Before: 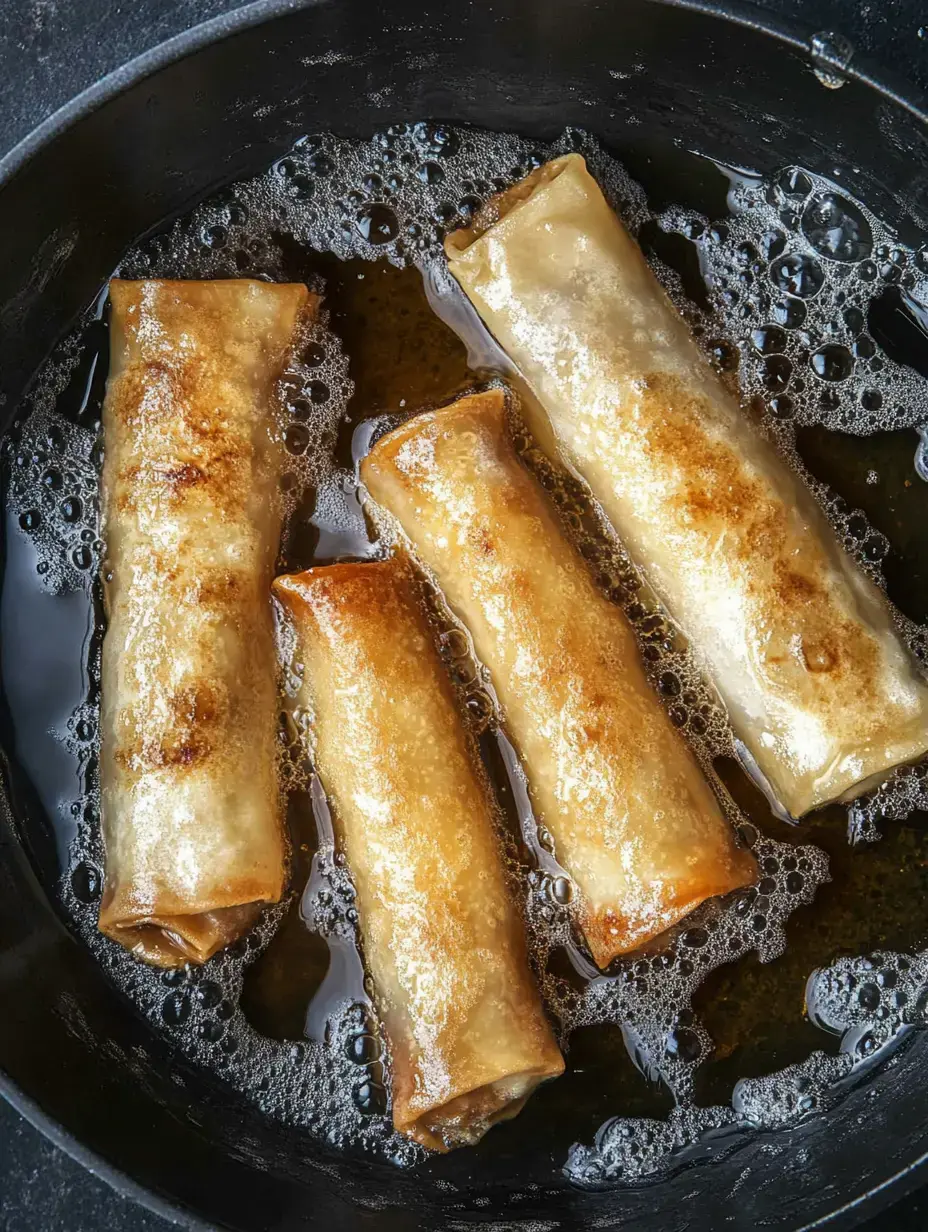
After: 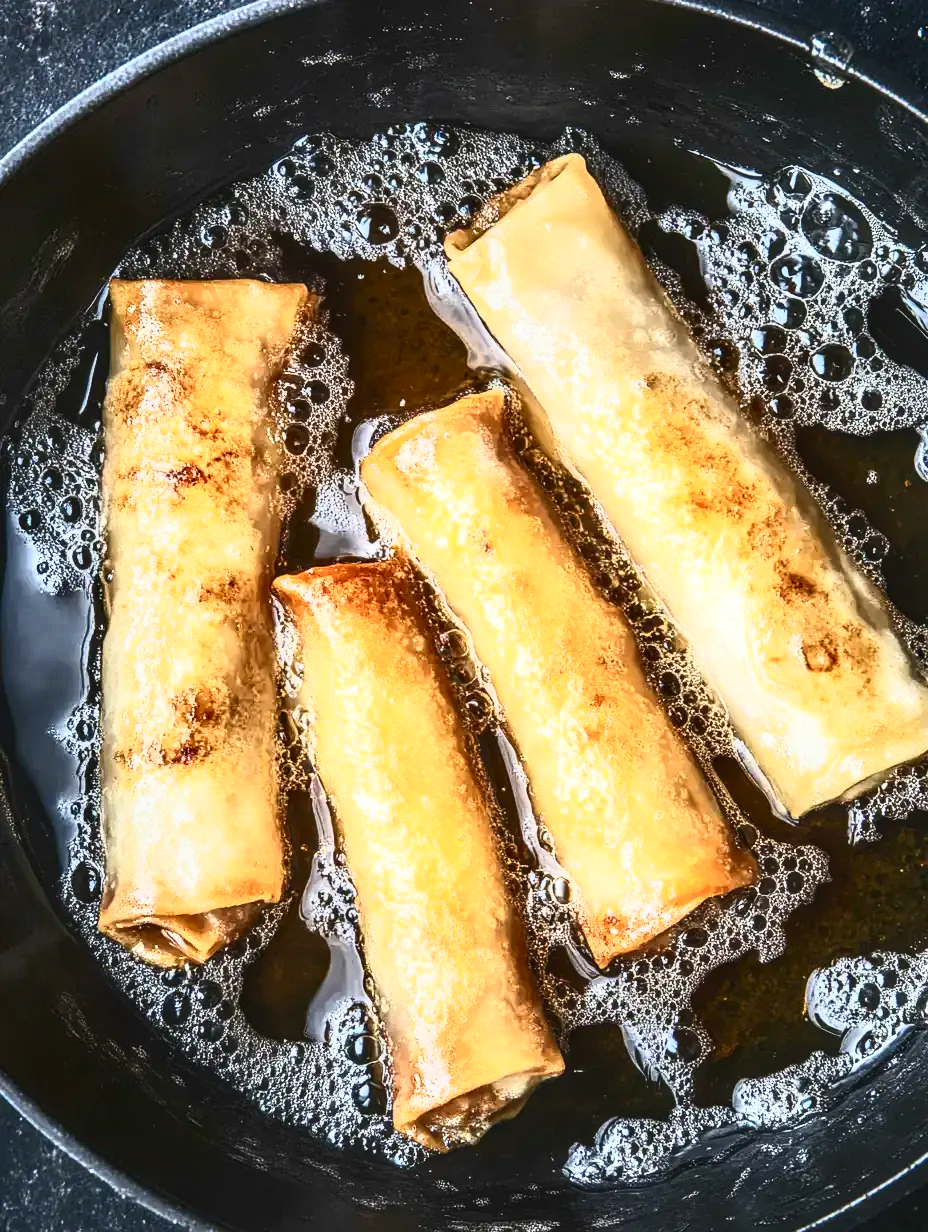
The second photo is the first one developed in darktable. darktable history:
contrast brightness saturation: contrast 0.62, brightness 0.33, saturation 0.136
local contrast: on, module defaults
exposure: black level correction 0, exposure 0.498 EV, compensate highlight preservation false
